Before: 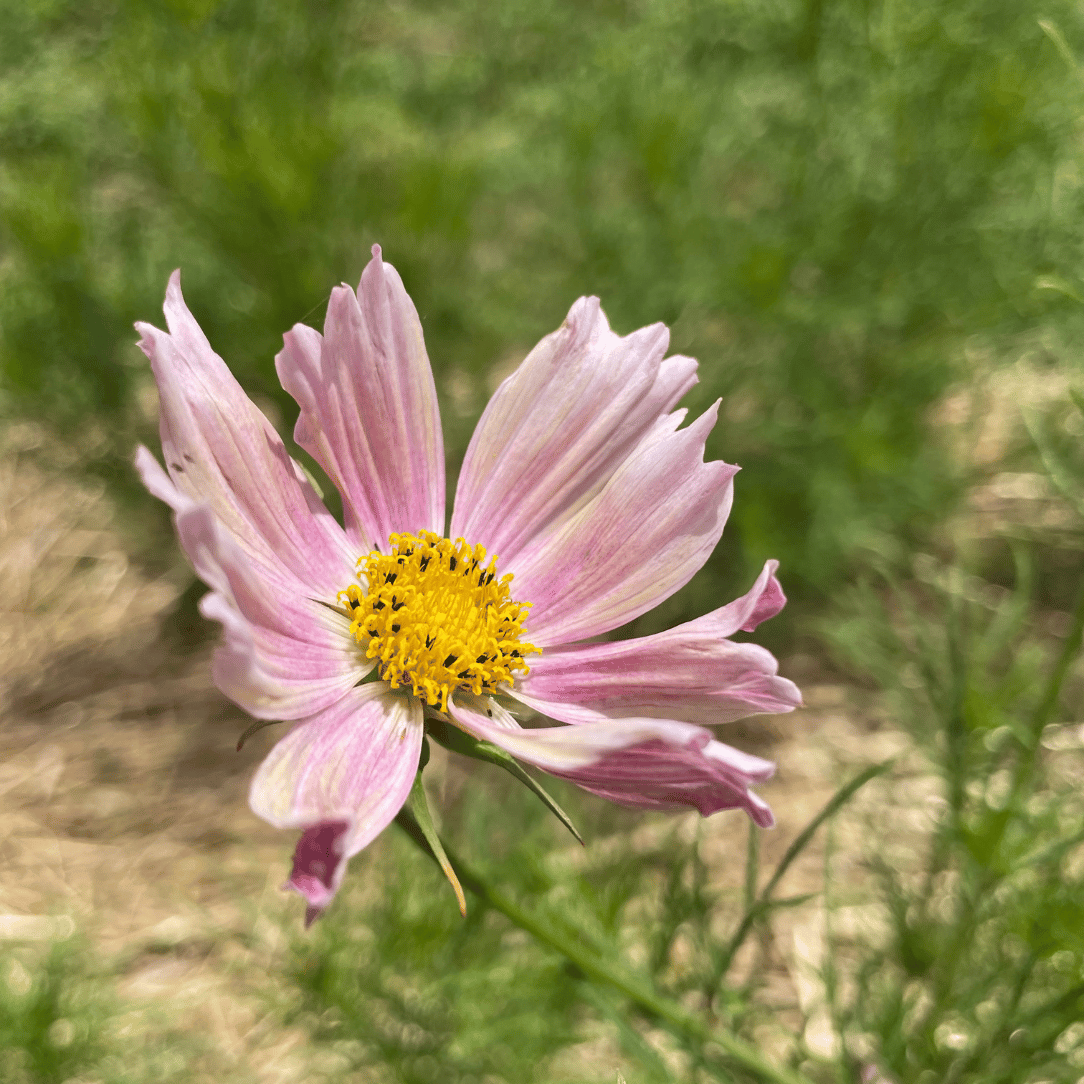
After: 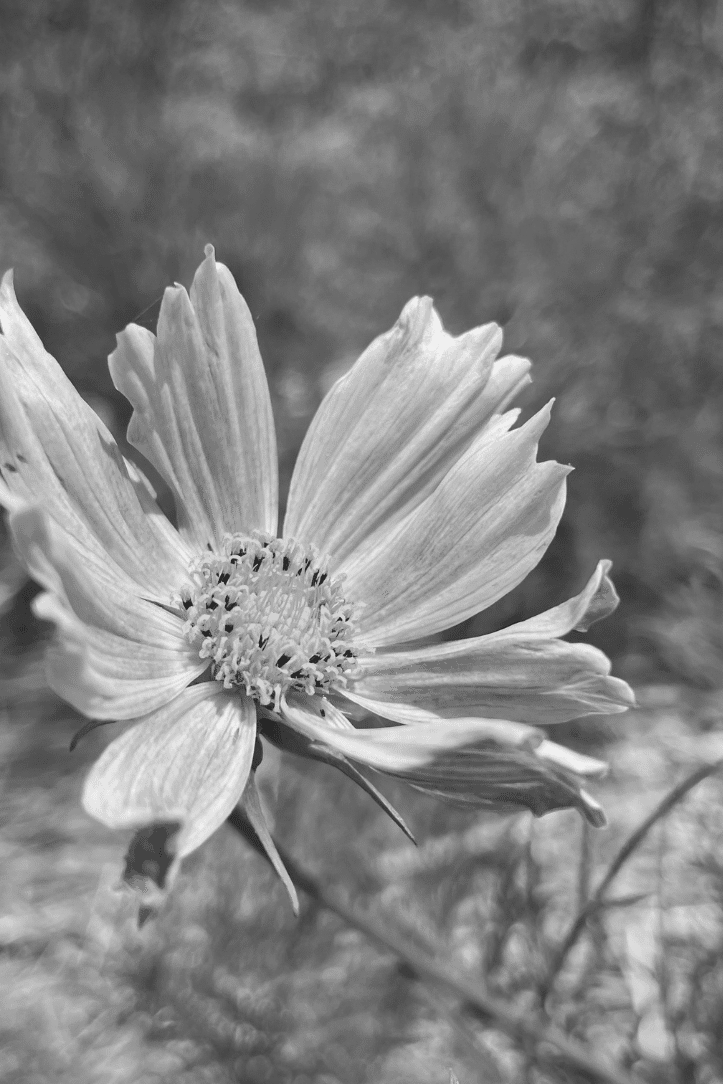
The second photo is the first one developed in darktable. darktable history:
vignetting: on, module defaults
monochrome: on, module defaults
crop and rotate: left 15.446%, right 17.836%
white balance: red 0.931, blue 1.11
